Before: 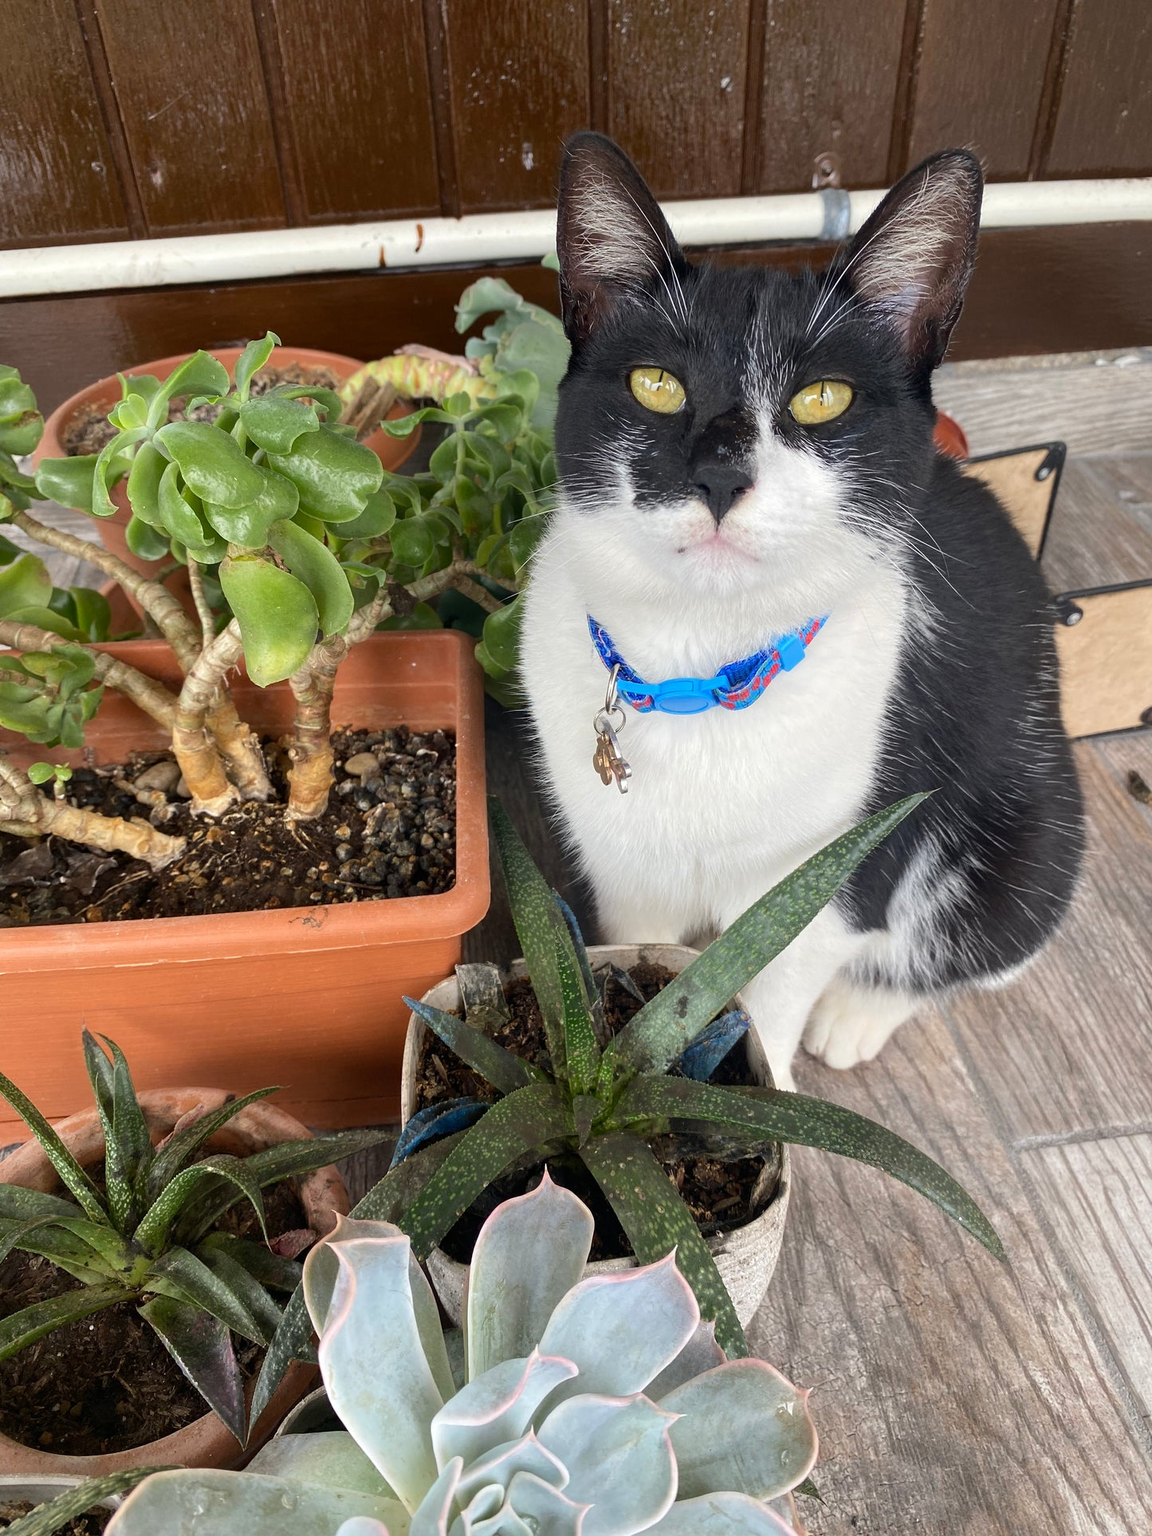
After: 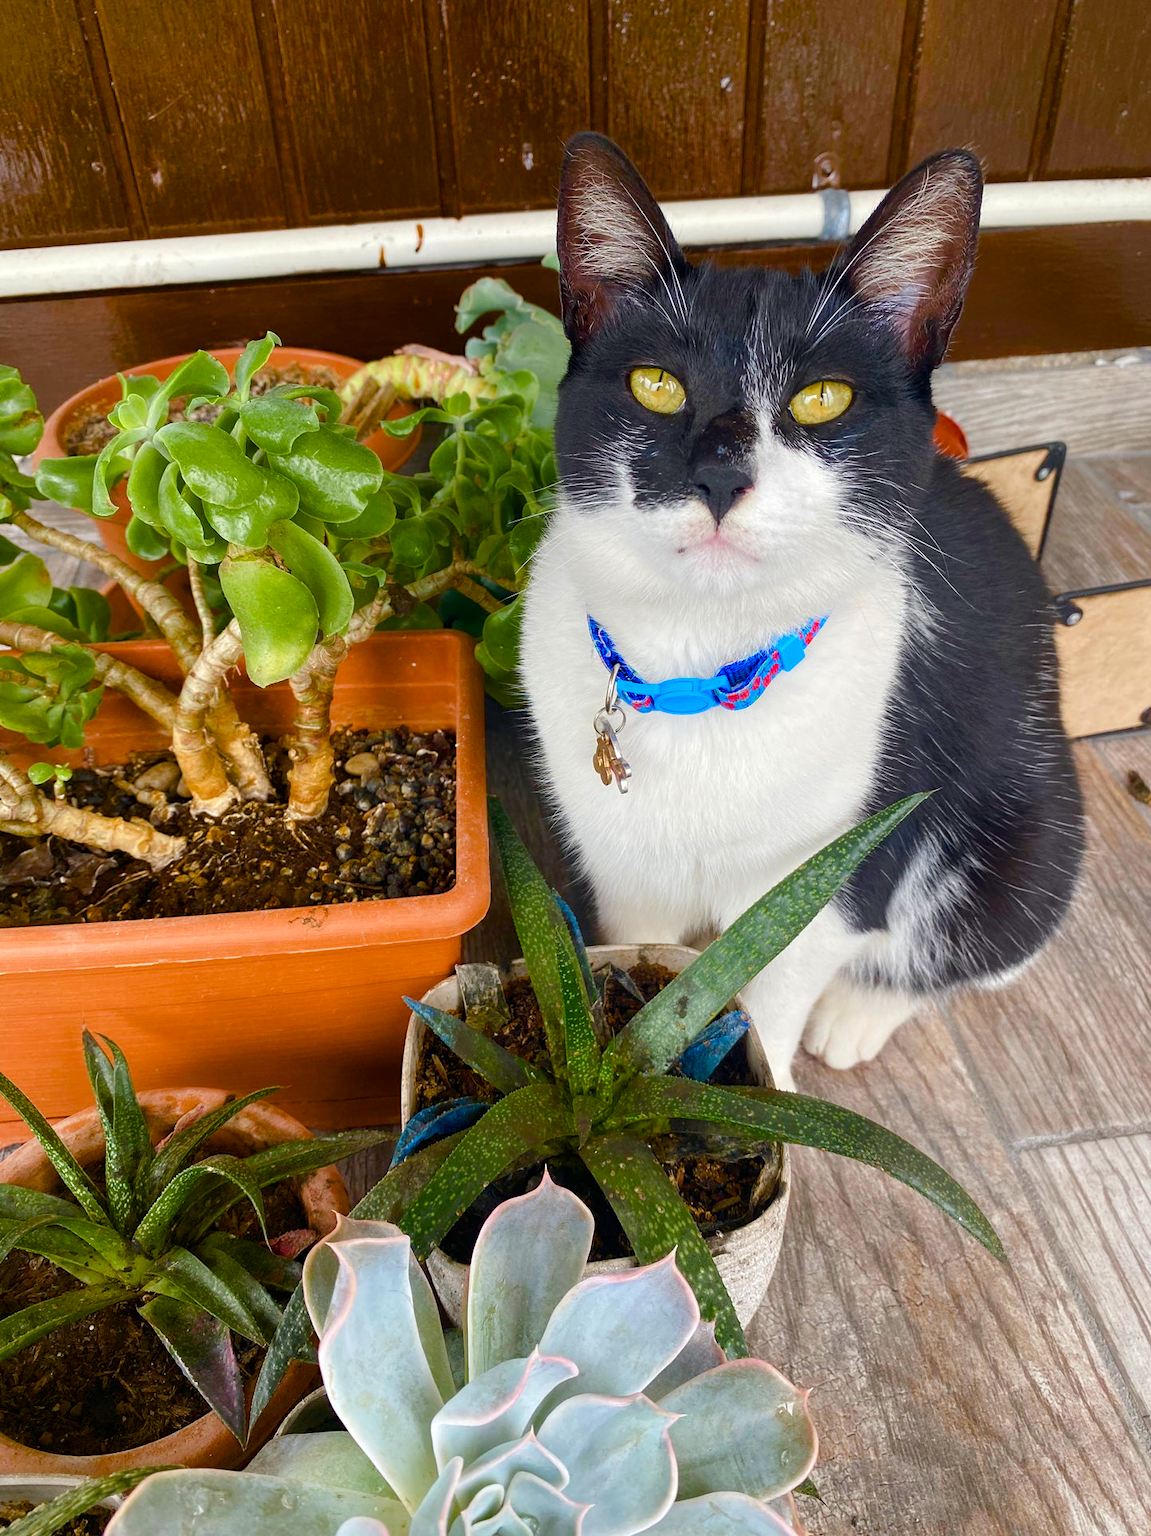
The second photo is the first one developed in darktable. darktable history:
exposure: compensate highlight preservation false
color balance rgb: perceptual saturation grading › global saturation 24.74%, perceptual saturation grading › highlights -51.22%, perceptual saturation grading › mid-tones 19.16%, perceptual saturation grading › shadows 60.98%, global vibrance 50%
